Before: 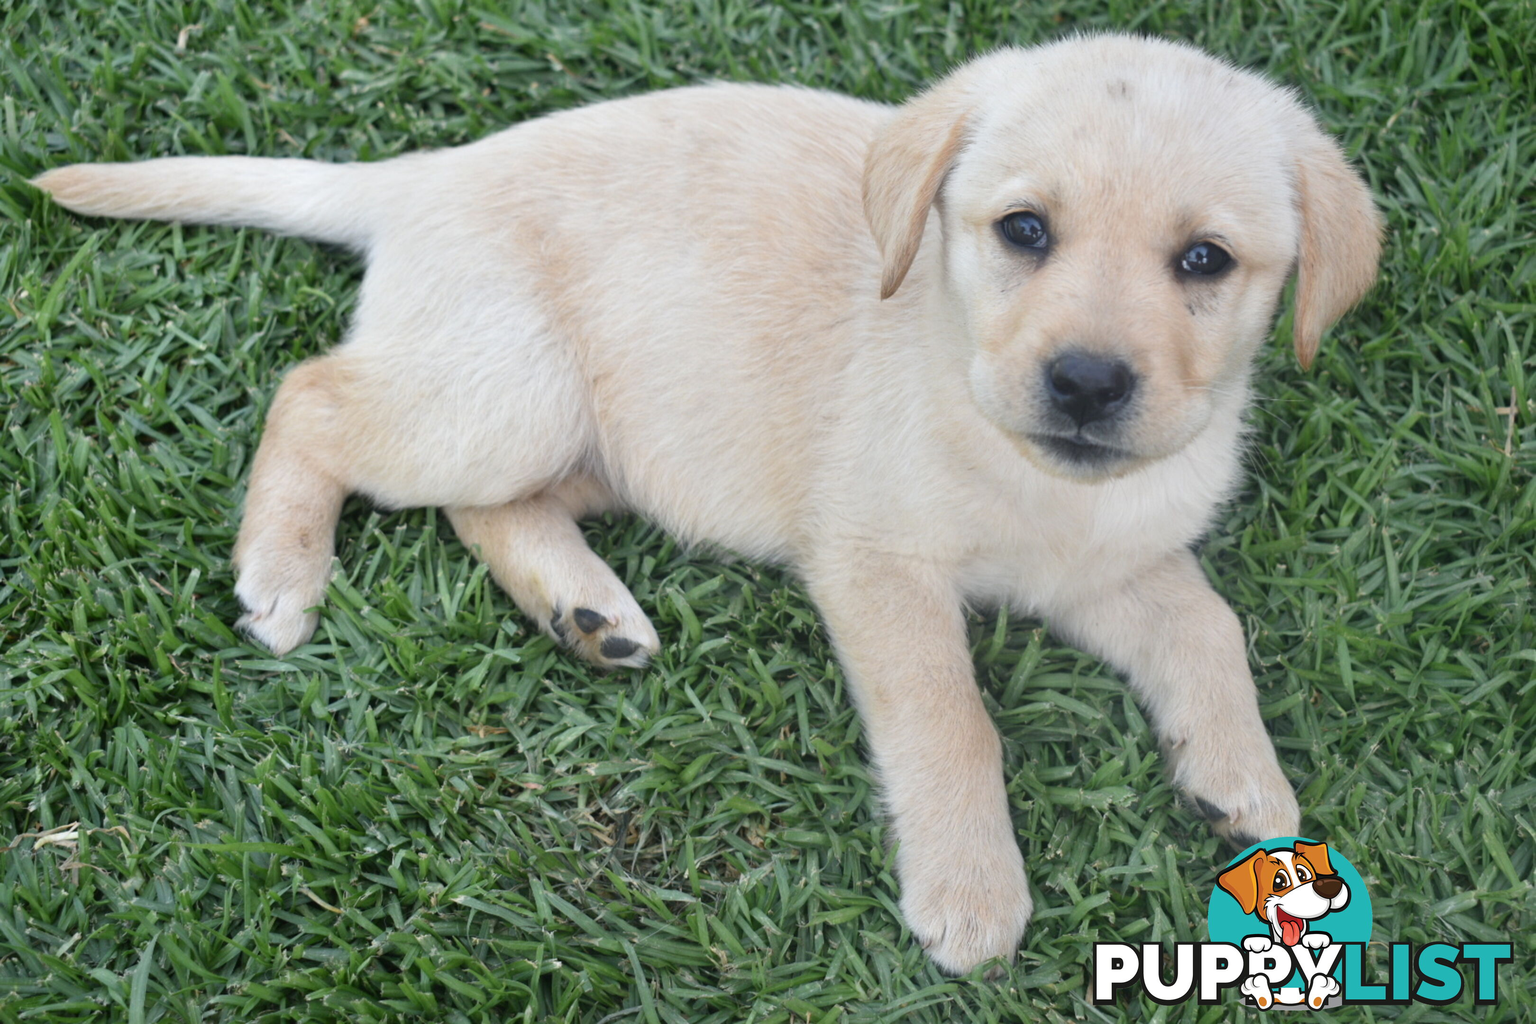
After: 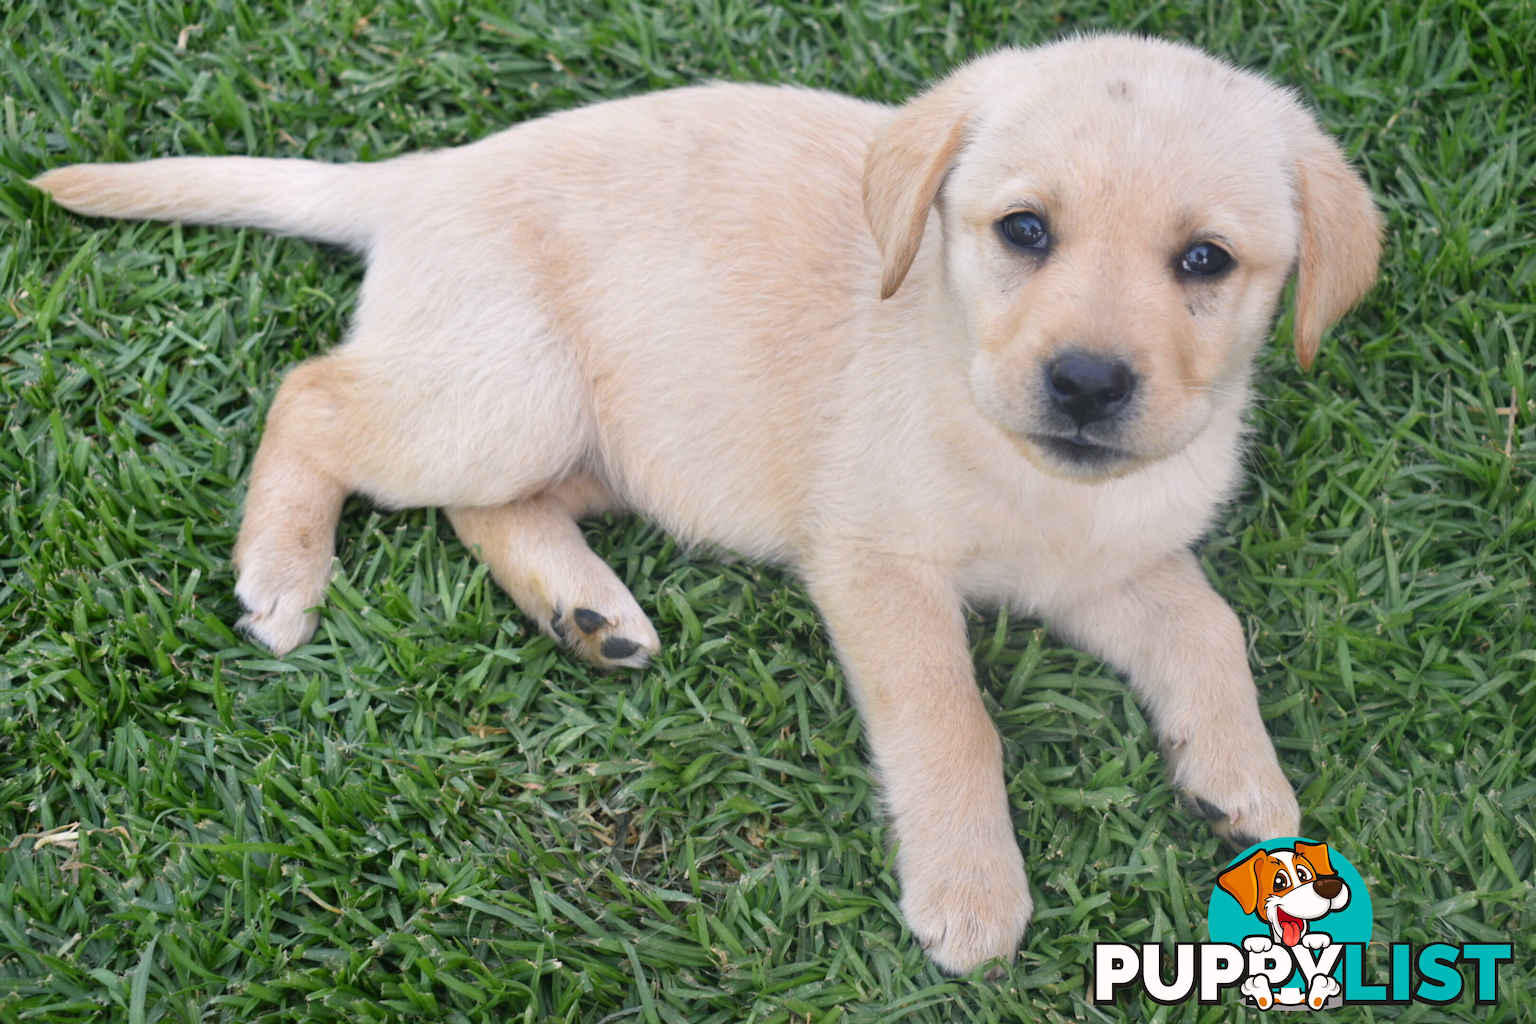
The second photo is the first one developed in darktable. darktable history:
color correction: highlights a* 3.52, highlights b* 1.67, saturation 1.21
